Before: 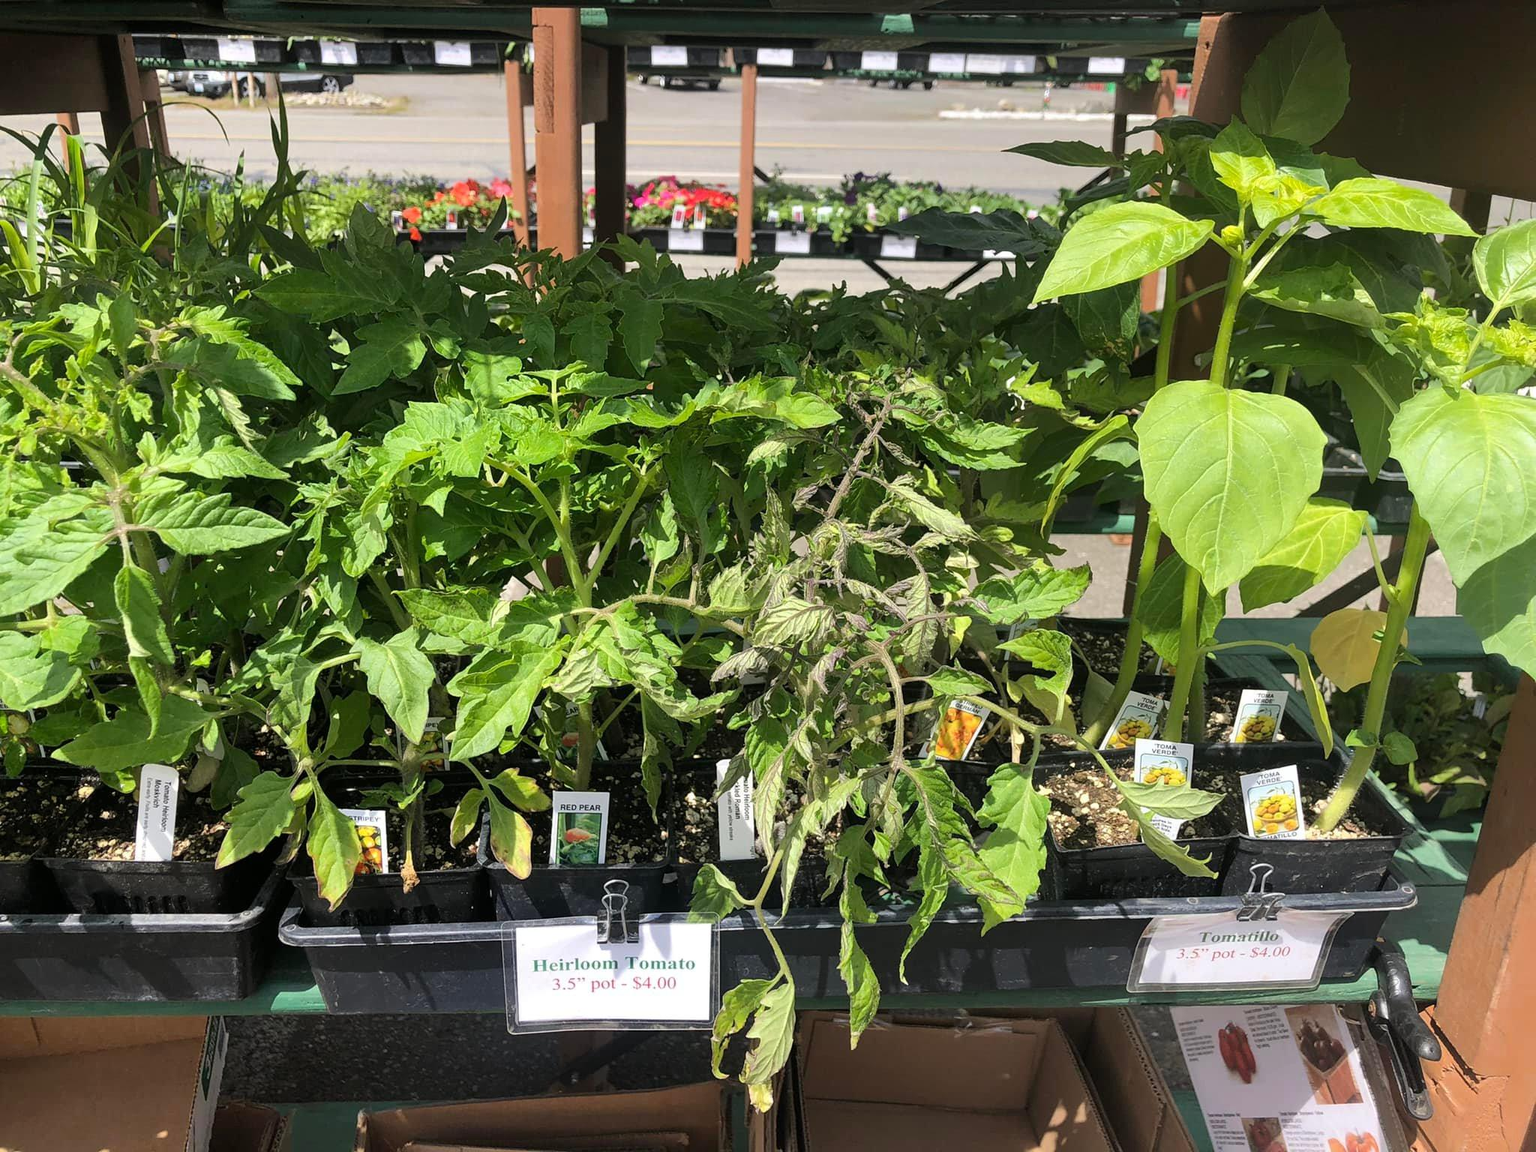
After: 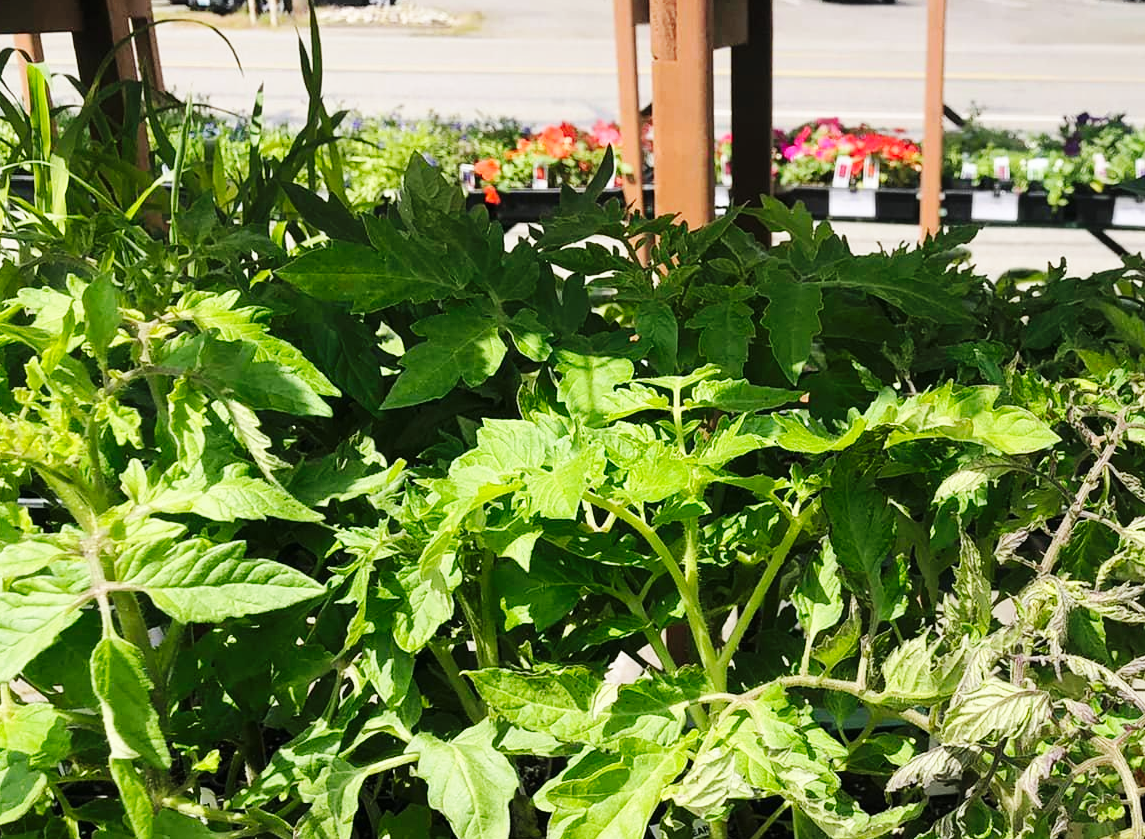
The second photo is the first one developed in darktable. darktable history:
crop and rotate: left 3.049%, top 7.624%, right 40.995%, bottom 37.7%
base curve: curves: ch0 [(0, 0) (0.032, 0.025) (0.121, 0.166) (0.206, 0.329) (0.605, 0.79) (1, 1)], preserve colors none
